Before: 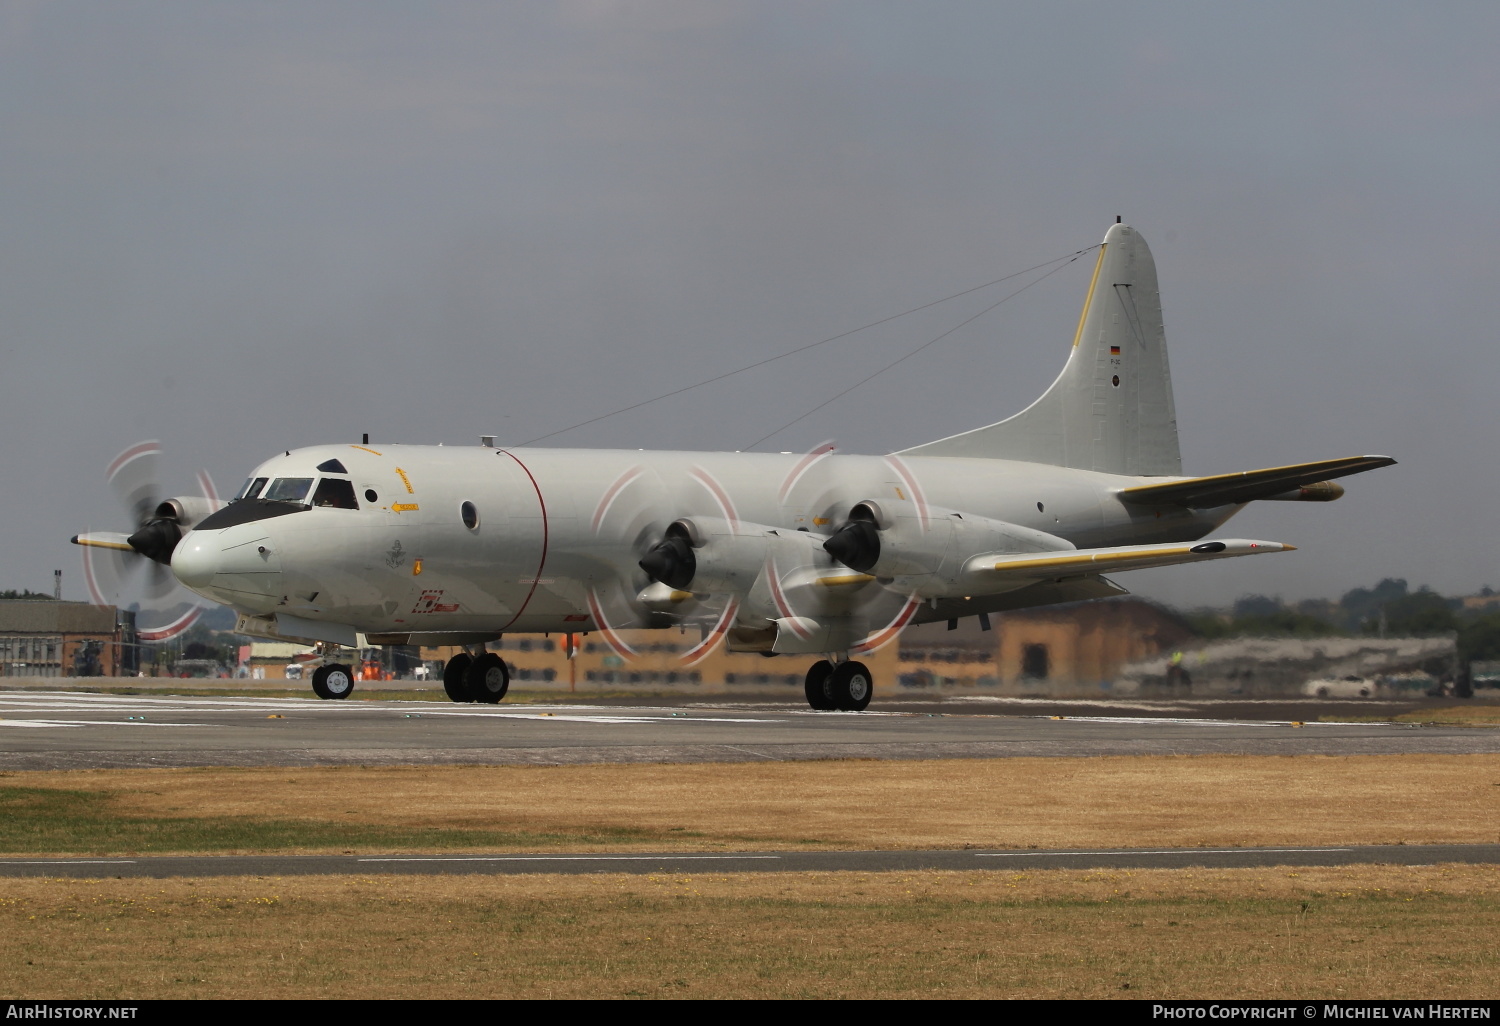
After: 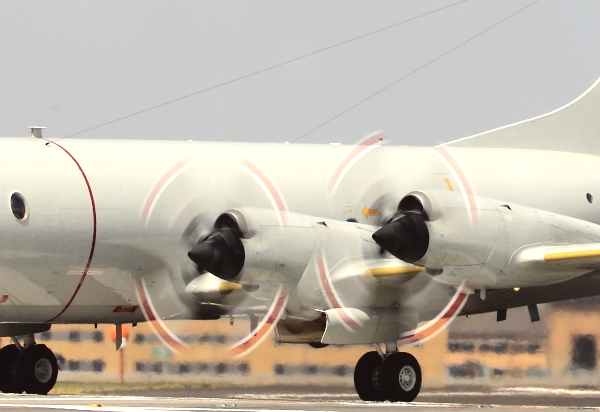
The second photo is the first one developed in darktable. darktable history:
exposure: exposure 1.001 EV, compensate highlight preservation false
tone curve: curves: ch0 [(0, 0) (0.003, 0.044) (0.011, 0.045) (0.025, 0.048) (0.044, 0.051) (0.069, 0.065) (0.1, 0.08) (0.136, 0.108) (0.177, 0.152) (0.224, 0.216) (0.277, 0.305) (0.335, 0.392) (0.399, 0.481) (0.468, 0.579) (0.543, 0.658) (0.623, 0.729) (0.709, 0.8) (0.801, 0.867) (0.898, 0.93) (1, 1)], color space Lab, independent channels, preserve colors none
crop: left 30.119%, top 30.165%, right 29.841%, bottom 29.659%
color correction: highlights a* -0.878, highlights b* 4.57, shadows a* 3.58
